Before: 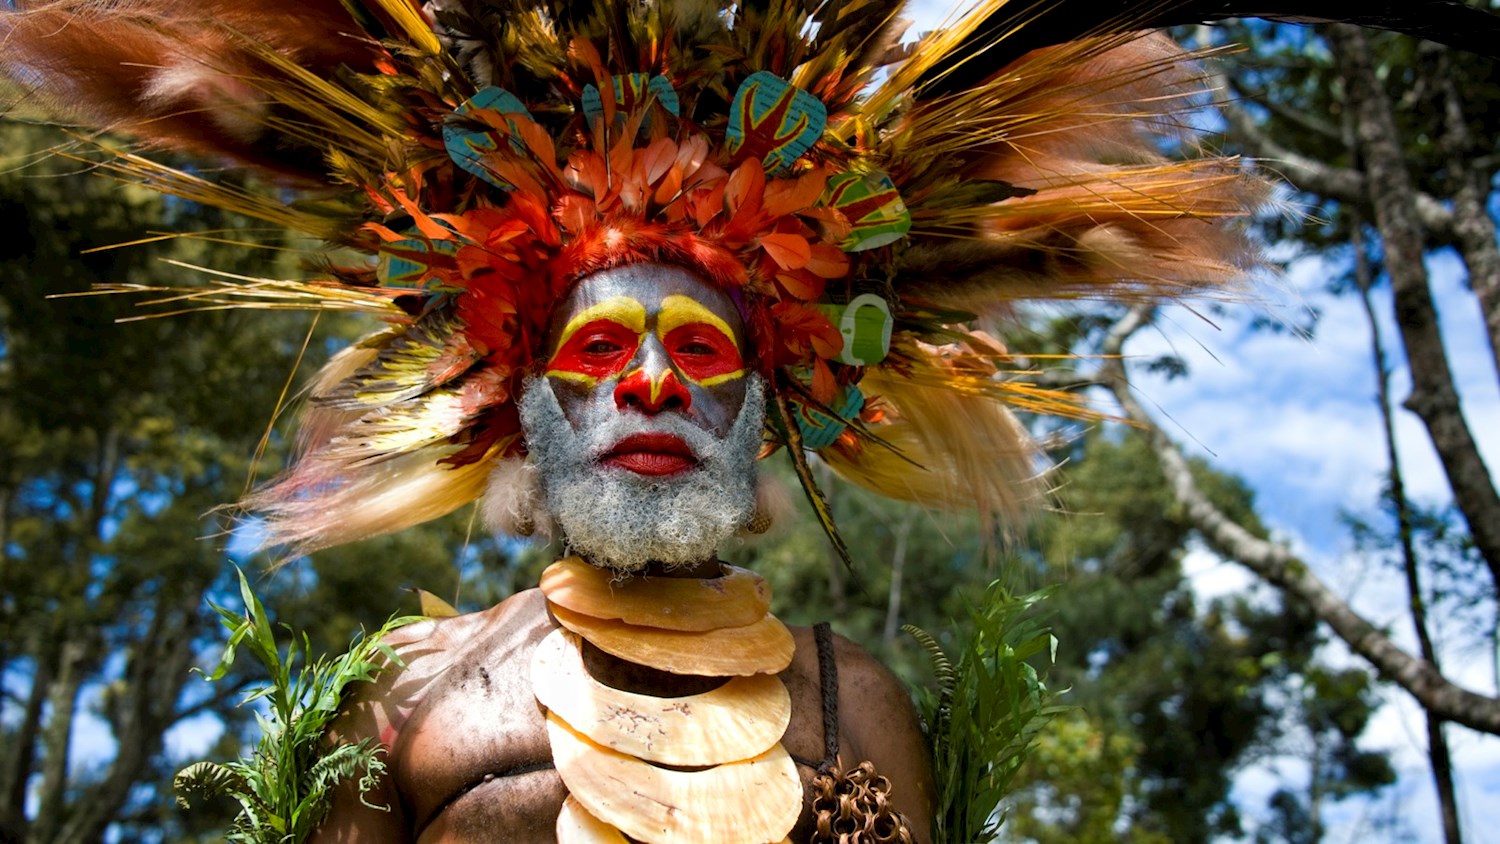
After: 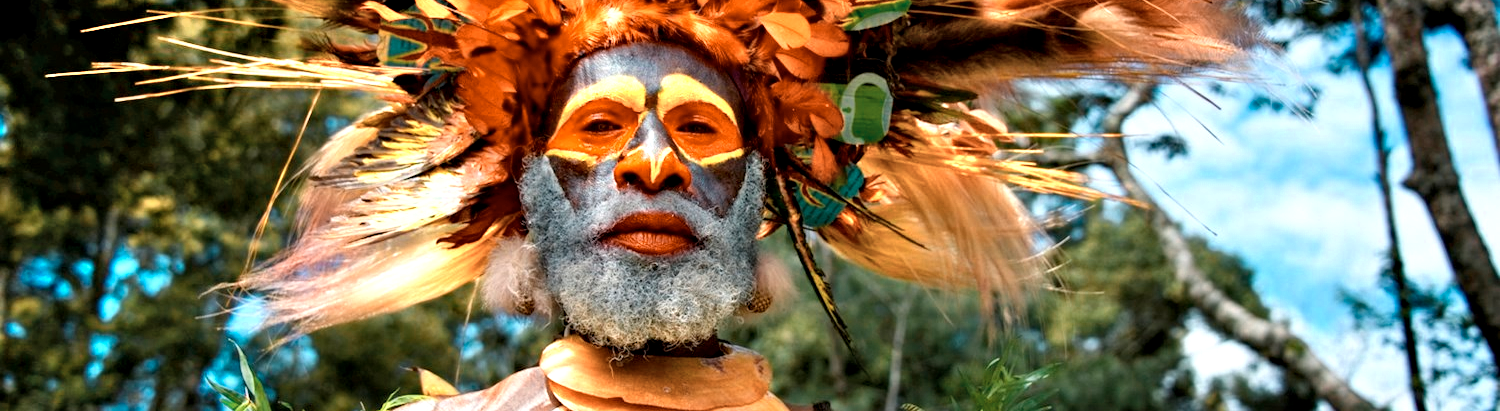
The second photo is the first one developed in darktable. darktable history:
shadows and highlights: low approximation 0.01, soften with gaussian
color zones: curves: ch0 [(0.018, 0.548) (0.197, 0.654) (0.425, 0.447) (0.605, 0.658) (0.732, 0.579)]; ch1 [(0.105, 0.531) (0.224, 0.531) (0.386, 0.39) (0.618, 0.456) (0.732, 0.456) (0.956, 0.421)]; ch2 [(0.039, 0.583) (0.215, 0.465) (0.399, 0.544) (0.465, 0.548) (0.614, 0.447) (0.724, 0.43) (0.882, 0.623) (0.956, 0.632)], mix 27.1%
contrast equalizer: y [[0.5, 0.501, 0.532, 0.538, 0.54, 0.541], [0.5 ×6], [0.5 ×6], [0 ×6], [0 ×6]]
crop and rotate: top 26.226%, bottom 25.031%
